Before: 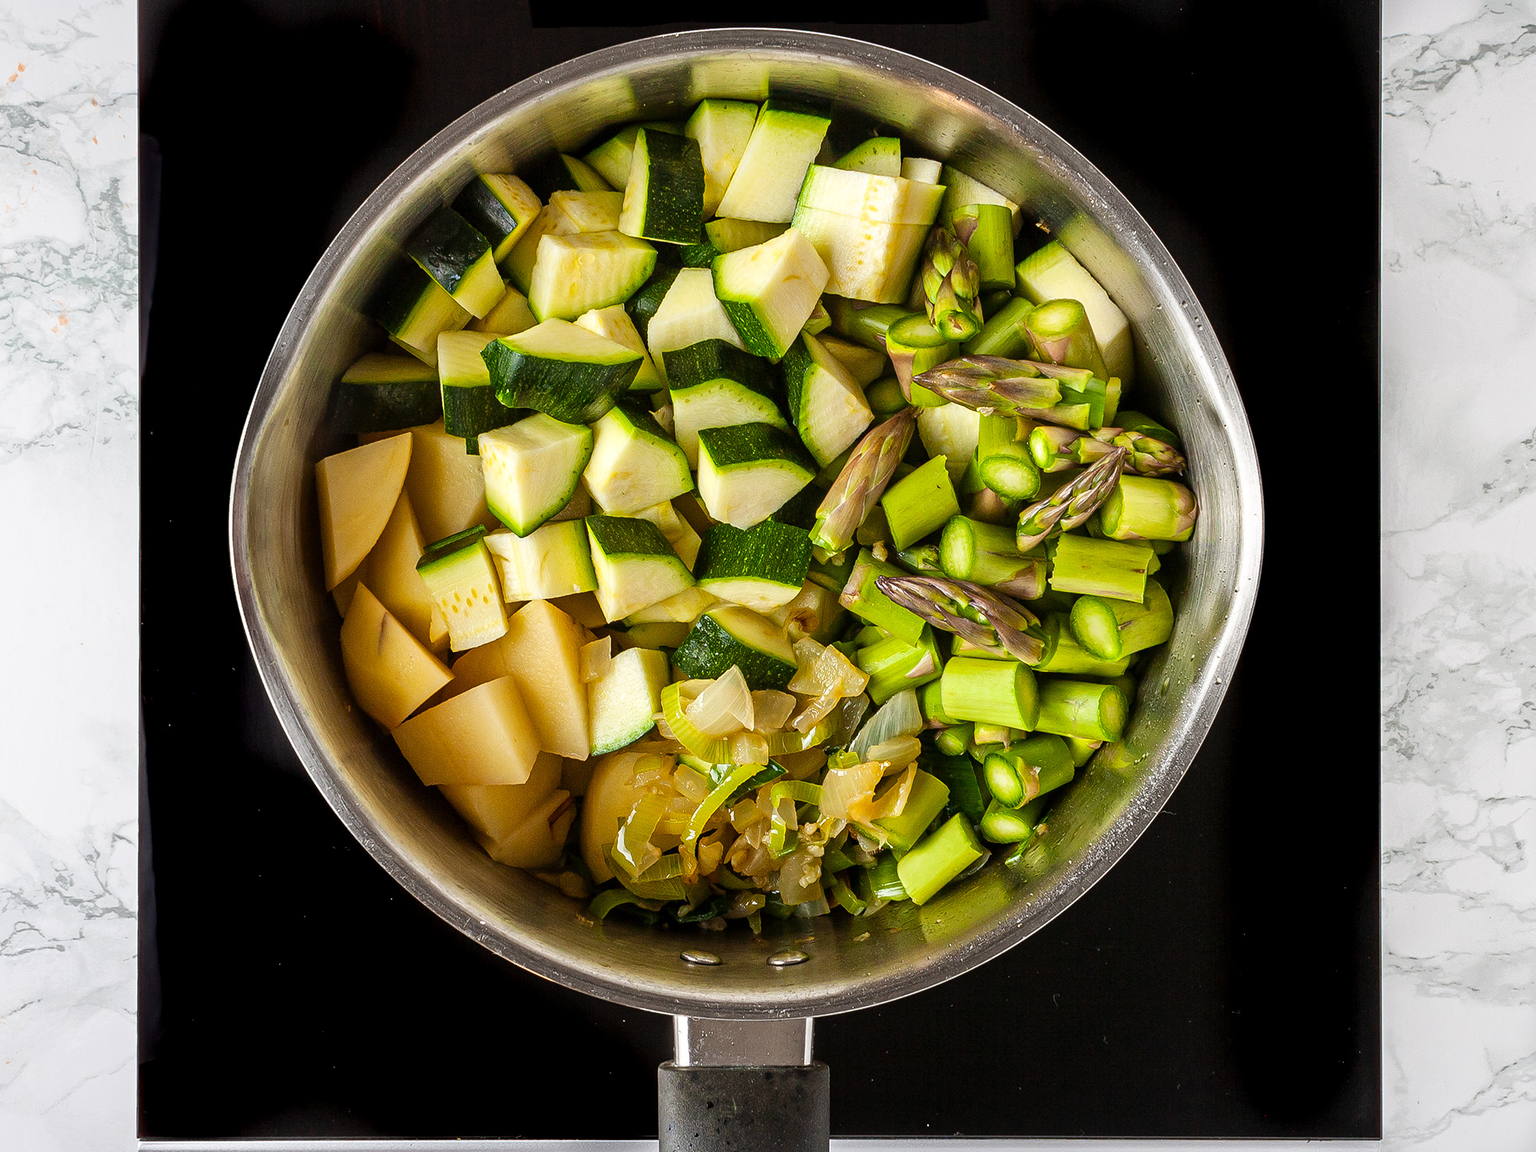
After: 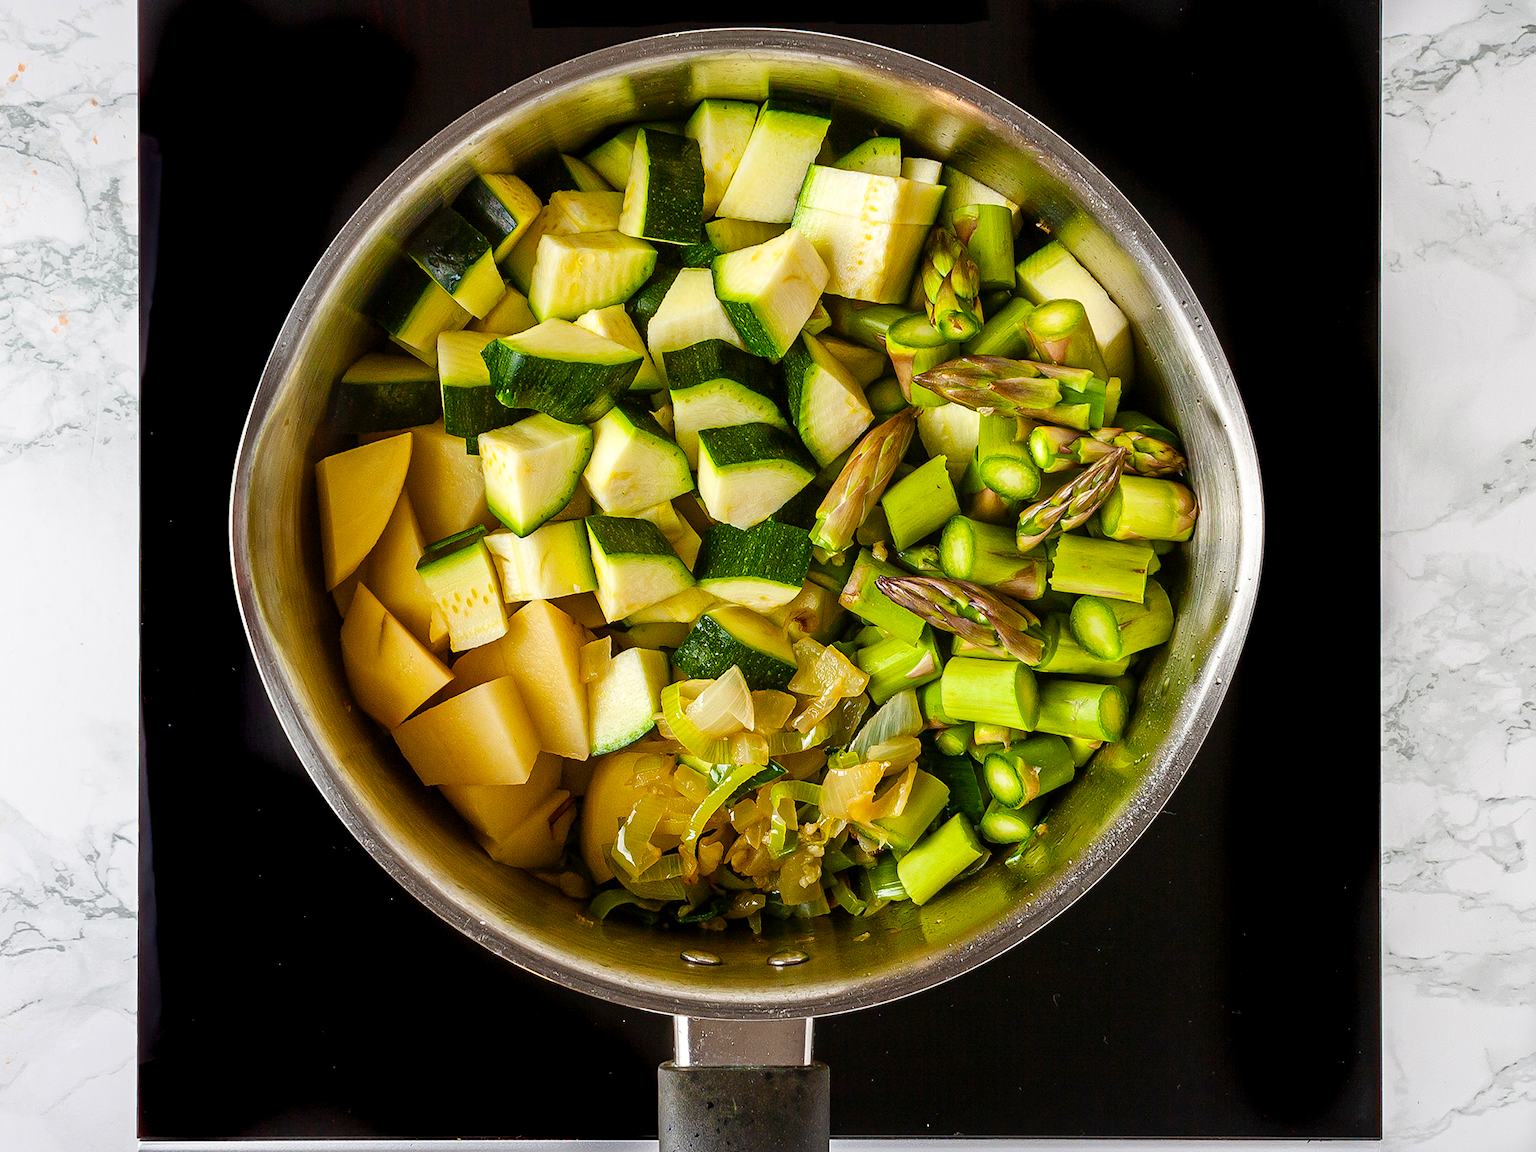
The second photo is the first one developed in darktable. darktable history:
color balance rgb: perceptual saturation grading › global saturation 35%, perceptual saturation grading › highlights -25%, perceptual saturation grading › shadows 50%
tone equalizer: -7 EV 0.13 EV, smoothing diameter 25%, edges refinement/feathering 10, preserve details guided filter
